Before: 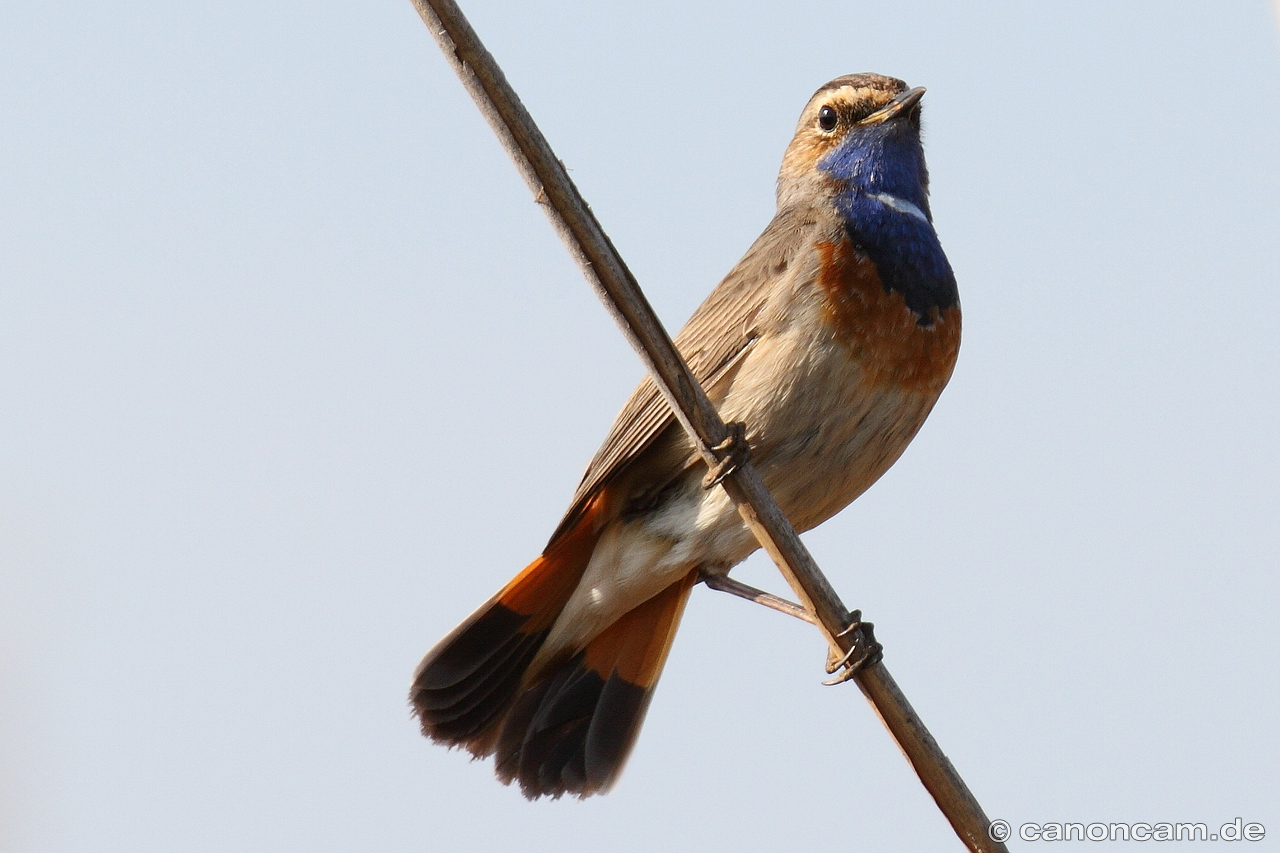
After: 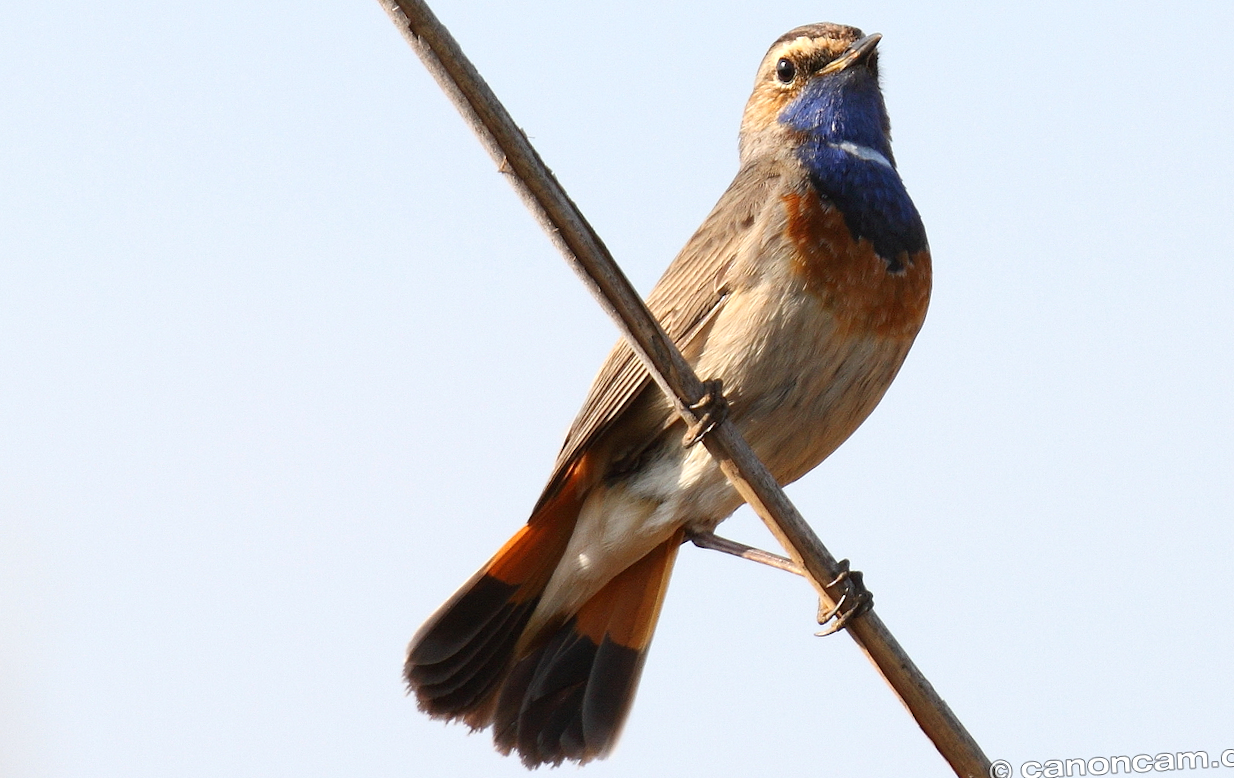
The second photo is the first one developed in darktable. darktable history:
rotate and perspective: rotation -3.52°, crop left 0.036, crop right 0.964, crop top 0.081, crop bottom 0.919
exposure: exposure 0.3 EV, compensate highlight preservation false
